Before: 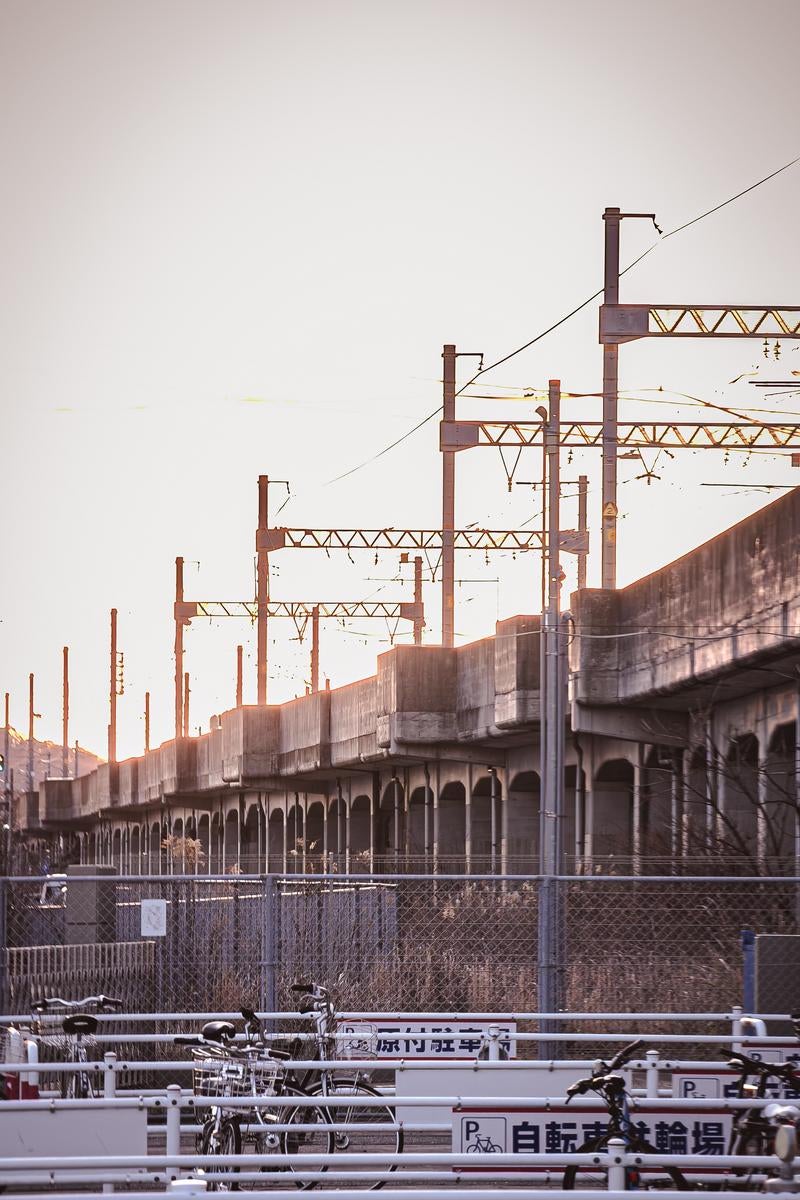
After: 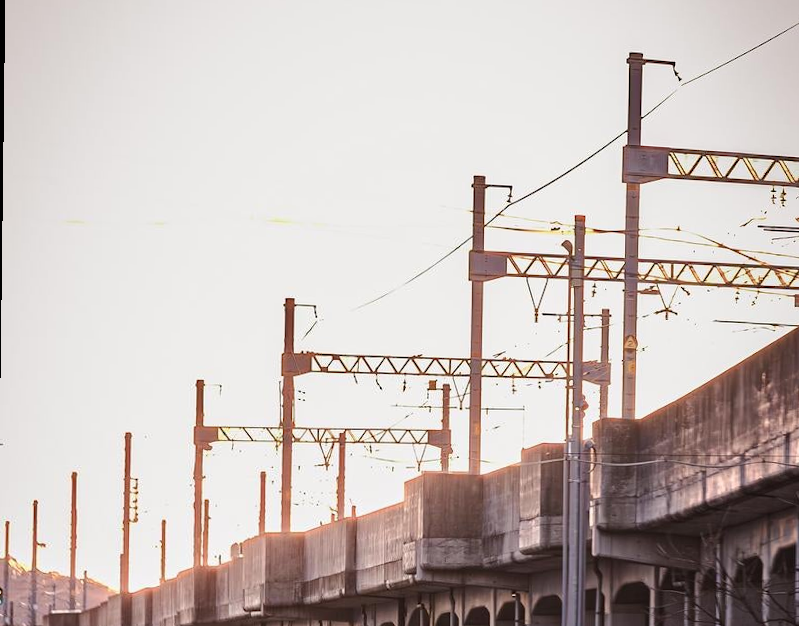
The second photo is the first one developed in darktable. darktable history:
crop and rotate: top 10.605%, bottom 33.274%
rotate and perspective: rotation 0.679°, lens shift (horizontal) 0.136, crop left 0.009, crop right 0.991, crop top 0.078, crop bottom 0.95
